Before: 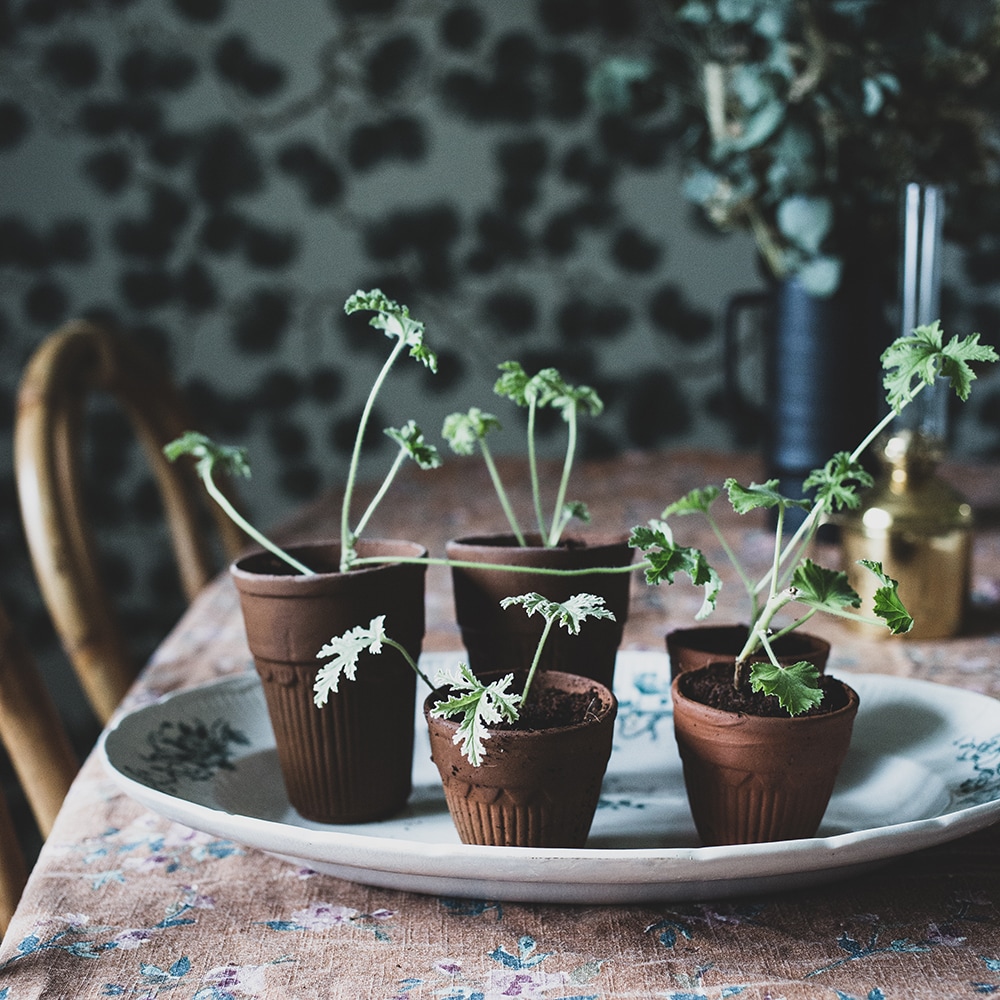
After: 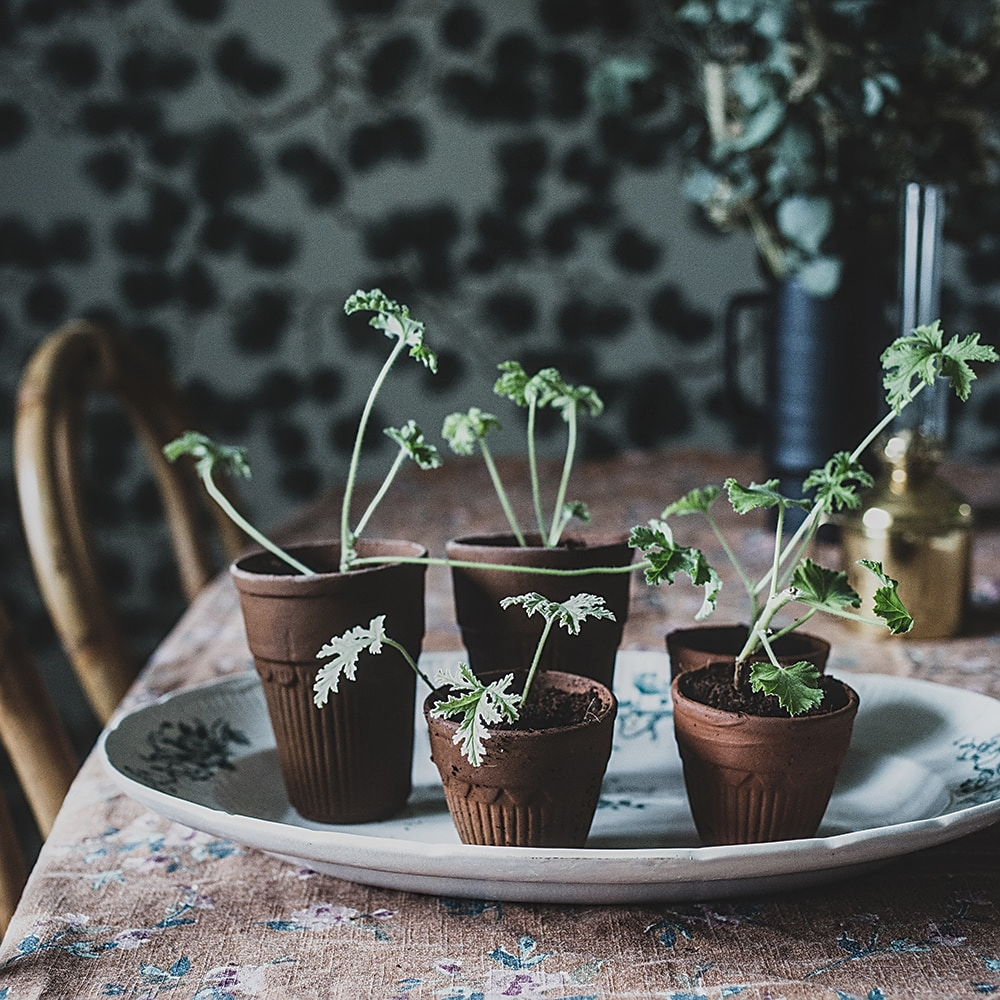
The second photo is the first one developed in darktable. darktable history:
exposure: exposure -0.241 EV, compensate highlight preservation false
sharpen: on, module defaults
local contrast: on, module defaults
contrast brightness saturation: saturation -0.063
contrast equalizer: octaves 7, y [[0.546, 0.552, 0.554, 0.554, 0.552, 0.546], [0.5 ×6], [0.5 ×6], [0 ×6], [0 ×6]], mix -0.204
